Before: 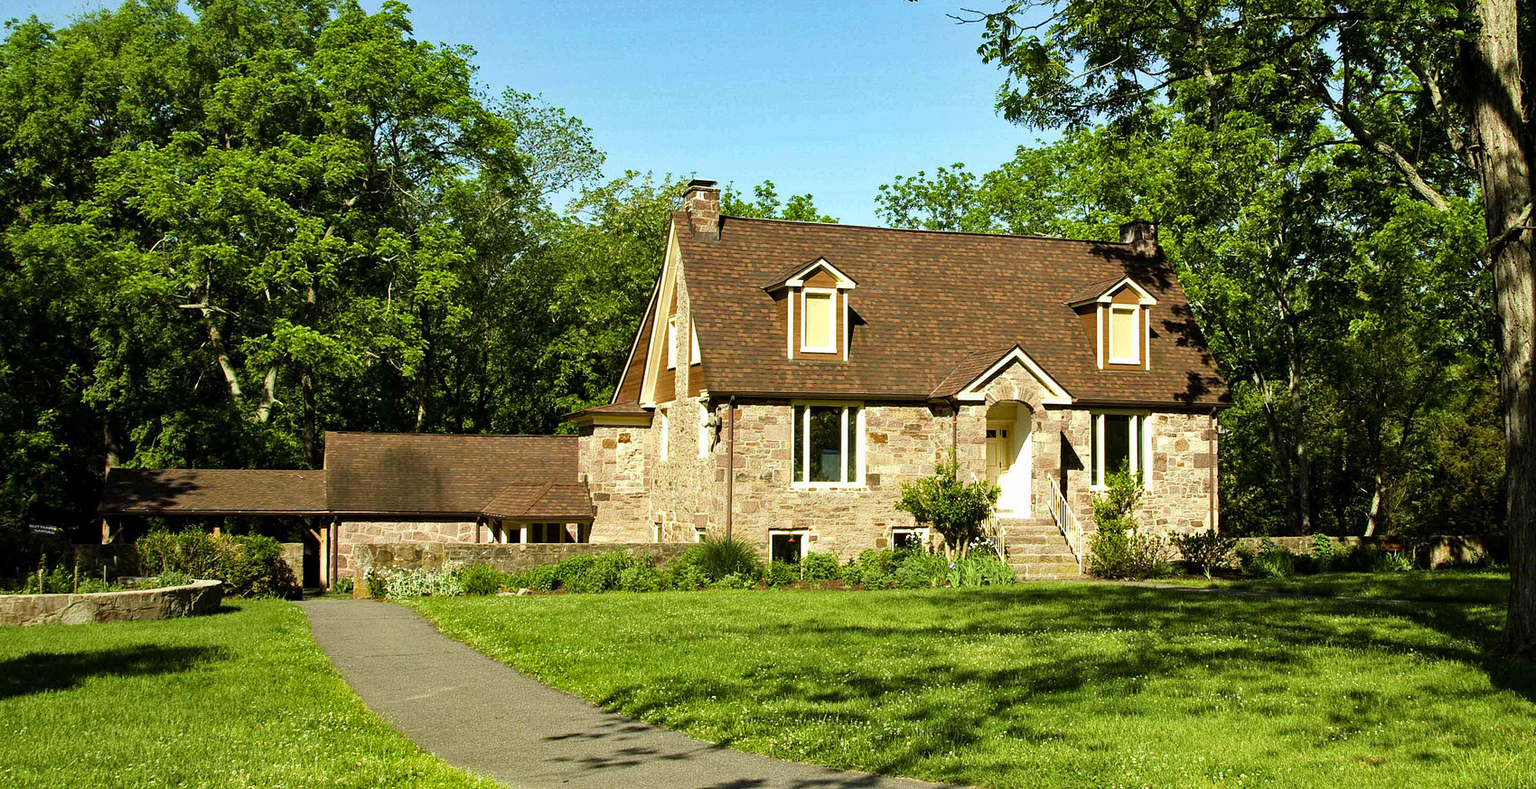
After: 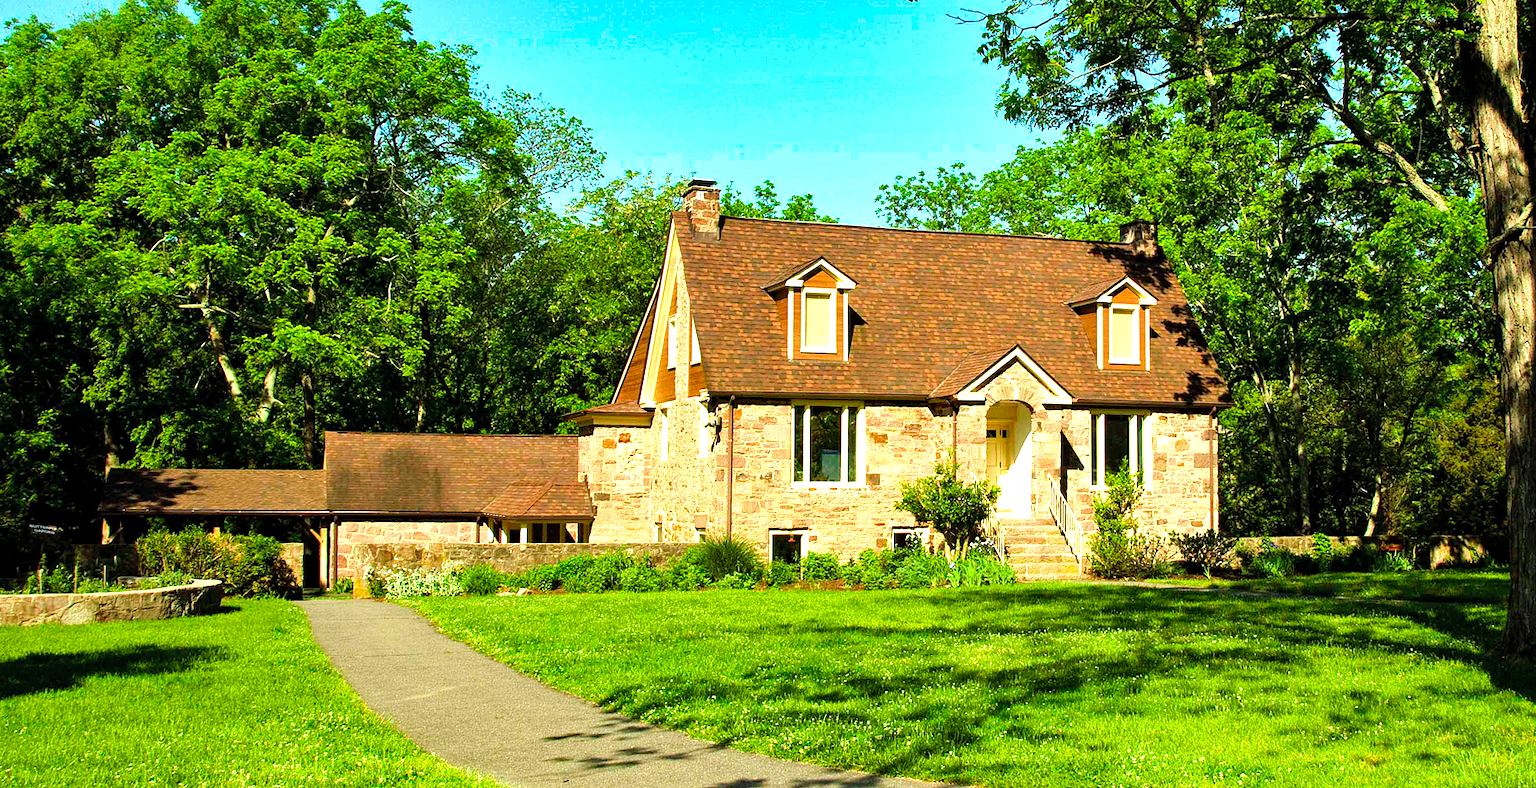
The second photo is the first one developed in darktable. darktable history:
exposure: exposure 0.6 EV, compensate highlight preservation false
contrast brightness saturation: brightness 0.09, saturation 0.19
shadows and highlights: radius 337.17, shadows 29.01, soften with gaussian
